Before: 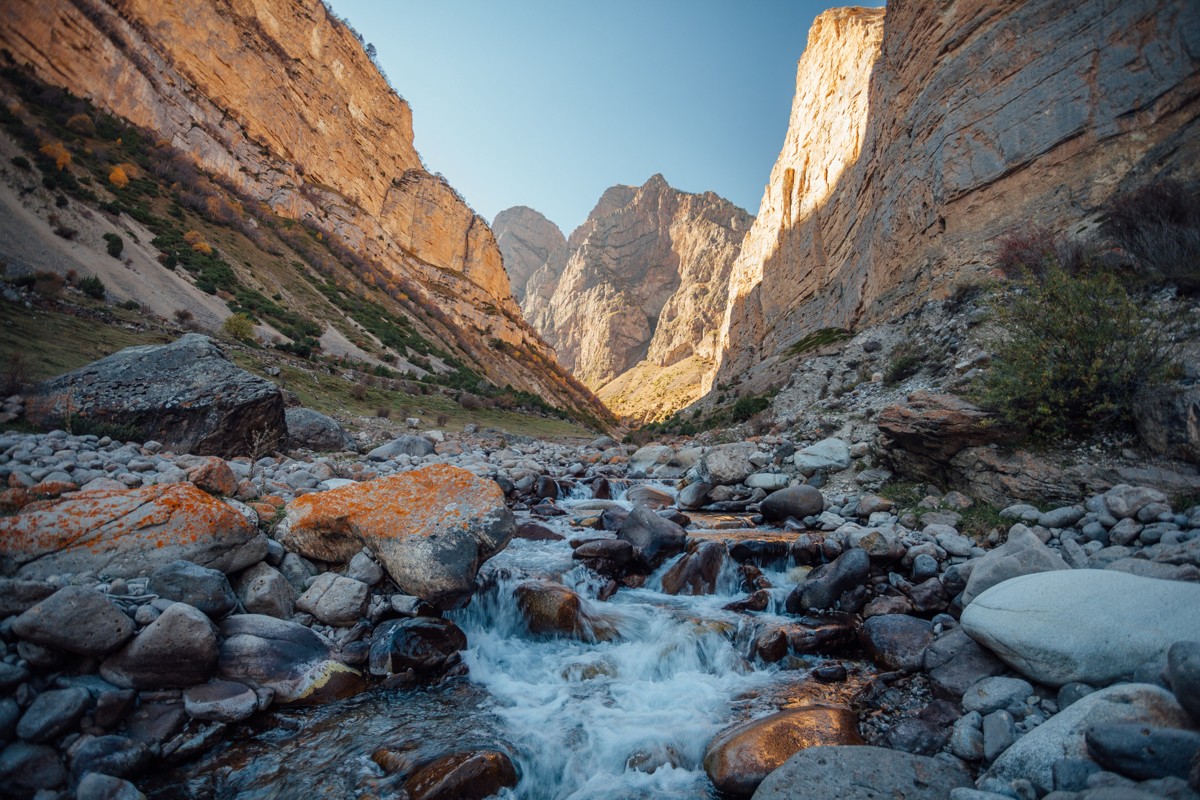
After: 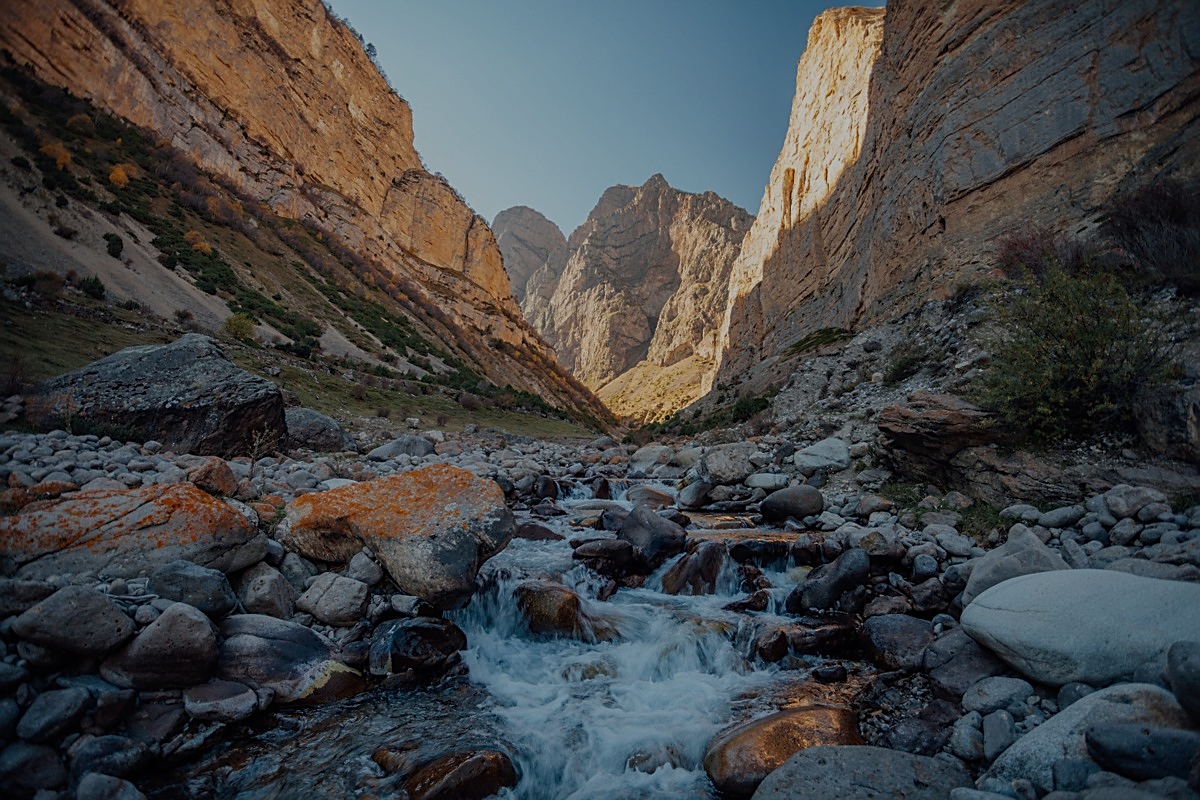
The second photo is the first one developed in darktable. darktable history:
exposure: exposure -1 EV, compensate highlight preservation false
sharpen: amount 0.478
